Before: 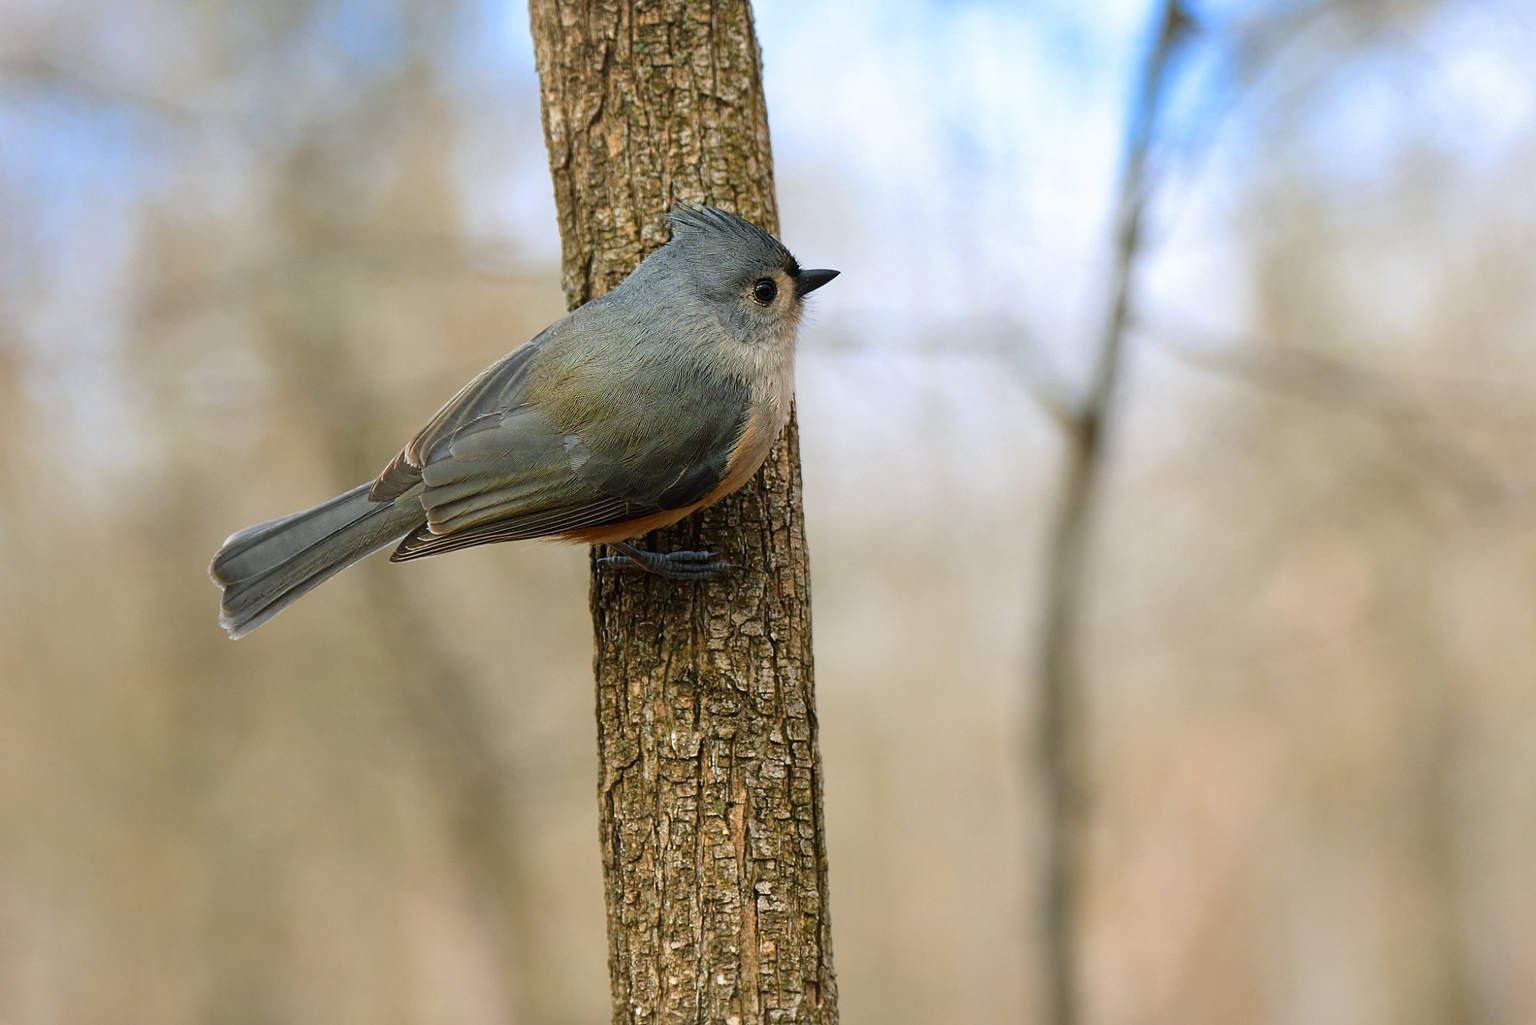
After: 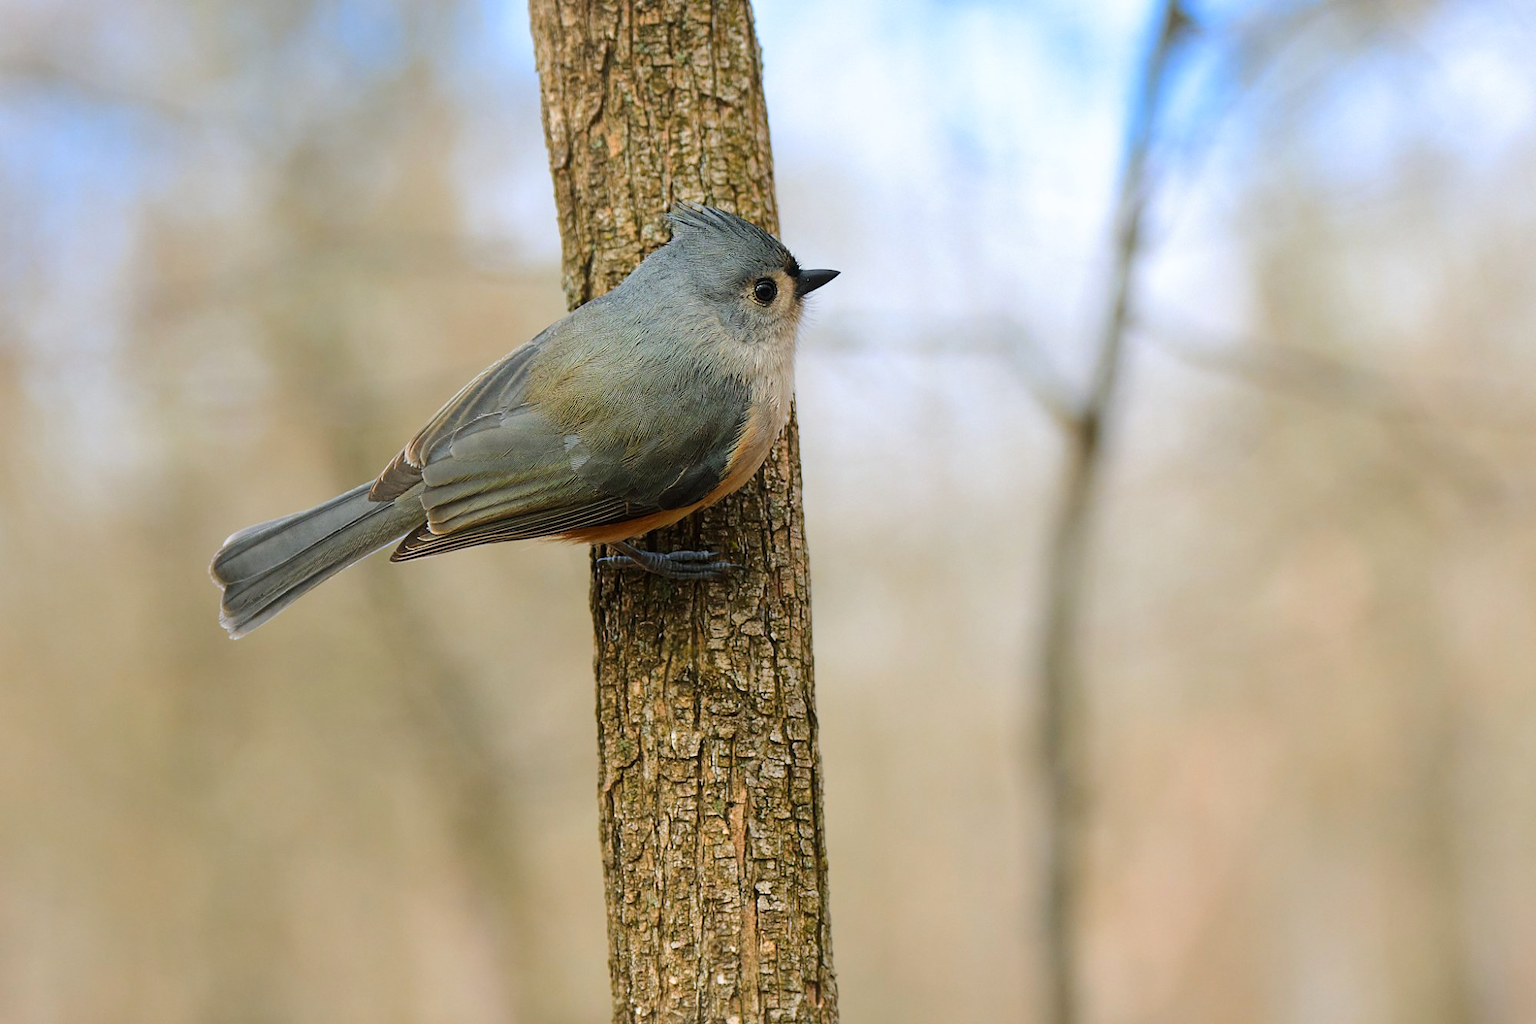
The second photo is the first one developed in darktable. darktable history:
color balance rgb: global offset › hue 171.58°, perceptual saturation grading › global saturation 0.029%, perceptual brilliance grading › mid-tones 10.286%, perceptual brilliance grading › shadows 14.38%
